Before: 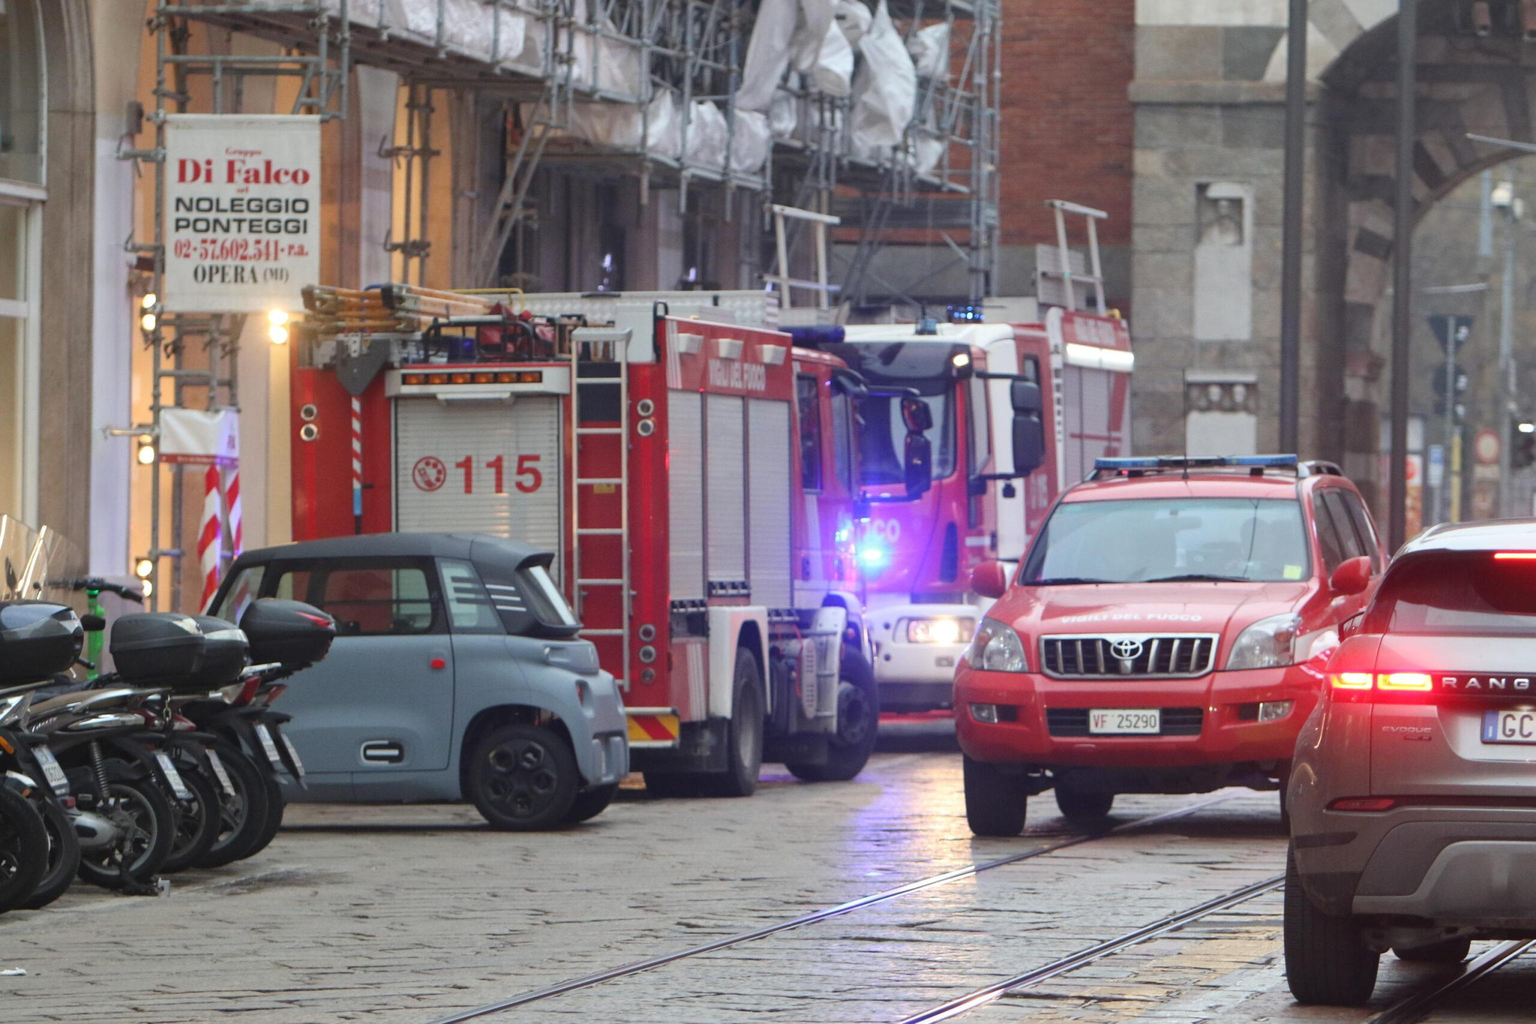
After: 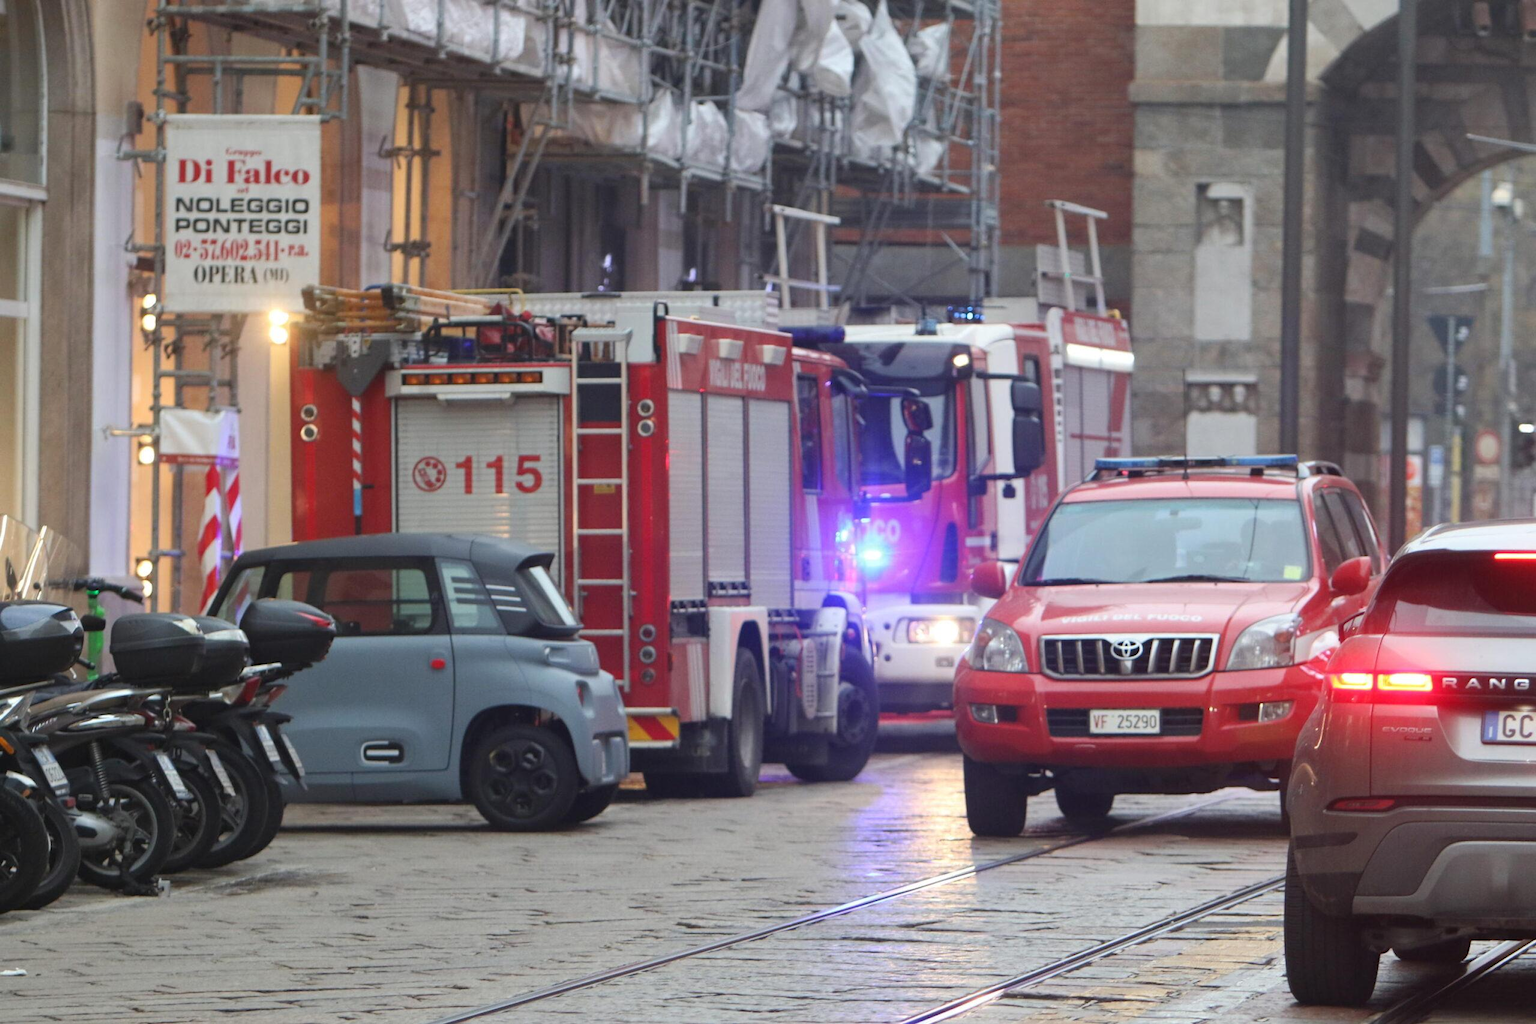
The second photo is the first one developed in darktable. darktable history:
tone curve: curves: ch0 [(0, 0) (0.003, 0.003) (0.011, 0.011) (0.025, 0.025) (0.044, 0.044) (0.069, 0.069) (0.1, 0.099) (0.136, 0.135) (0.177, 0.176) (0.224, 0.223) (0.277, 0.275) (0.335, 0.333) (0.399, 0.396) (0.468, 0.465) (0.543, 0.545) (0.623, 0.625) (0.709, 0.71) (0.801, 0.801) (0.898, 0.898) (1, 1)], preserve colors none
